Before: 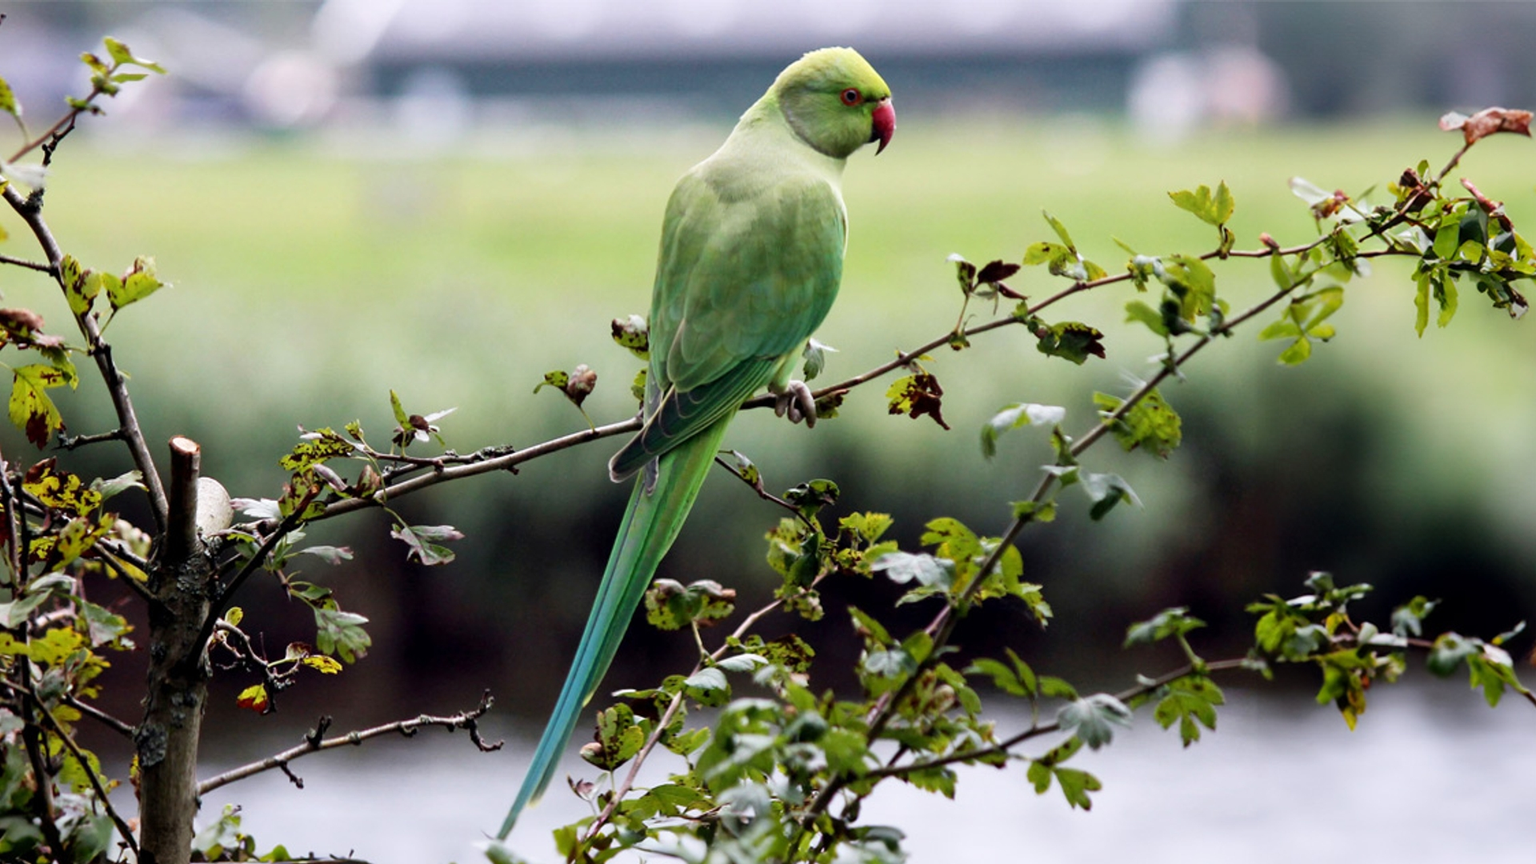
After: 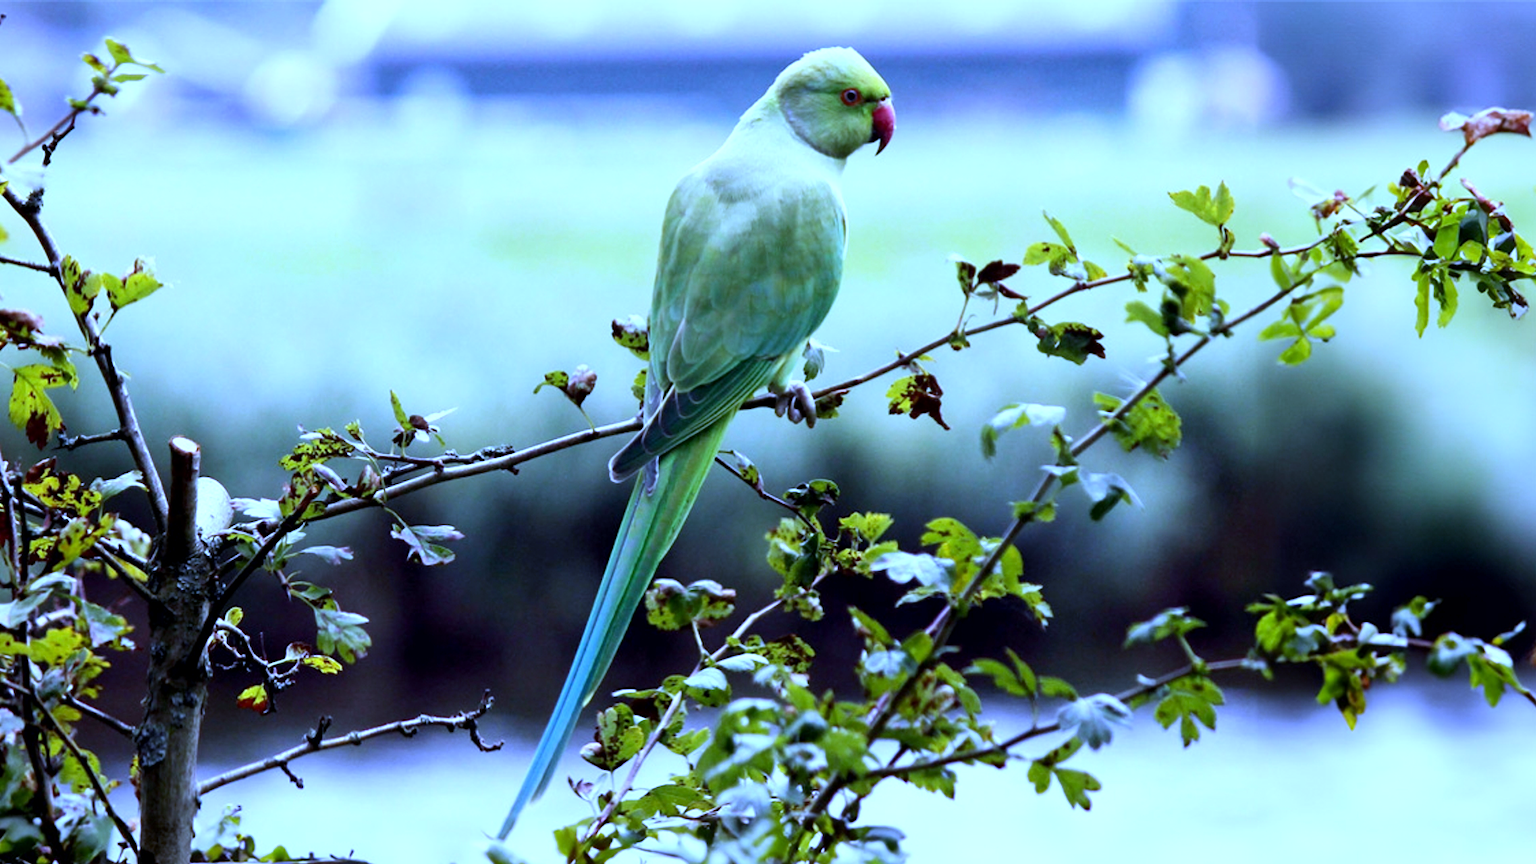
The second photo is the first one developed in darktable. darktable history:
contrast brightness saturation: contrast 0.08, saturation 0.02
white balance: red 0.766, blue 1.537
exposure: black level correction 0.001, exposure 0.5 EV, compensate exposure bias true, compensate highlight preservation false
